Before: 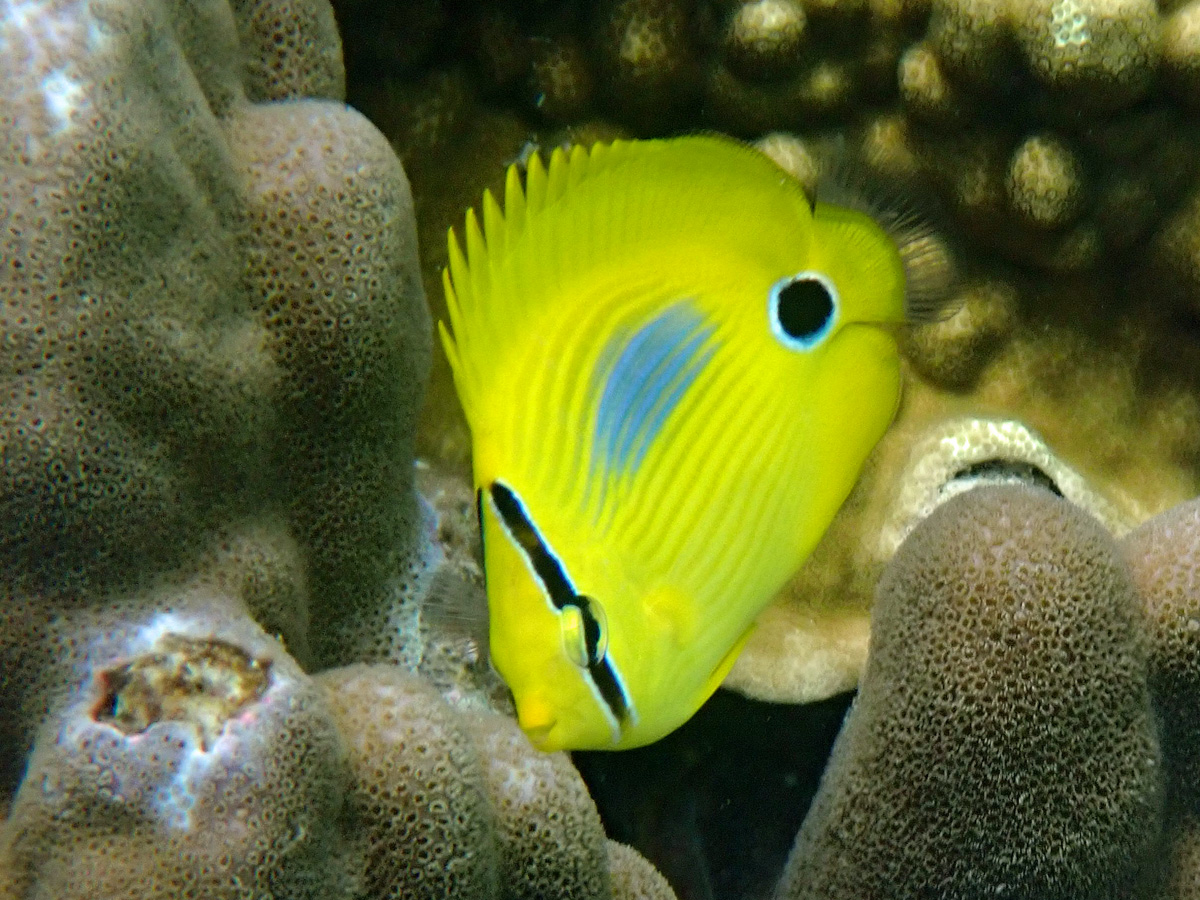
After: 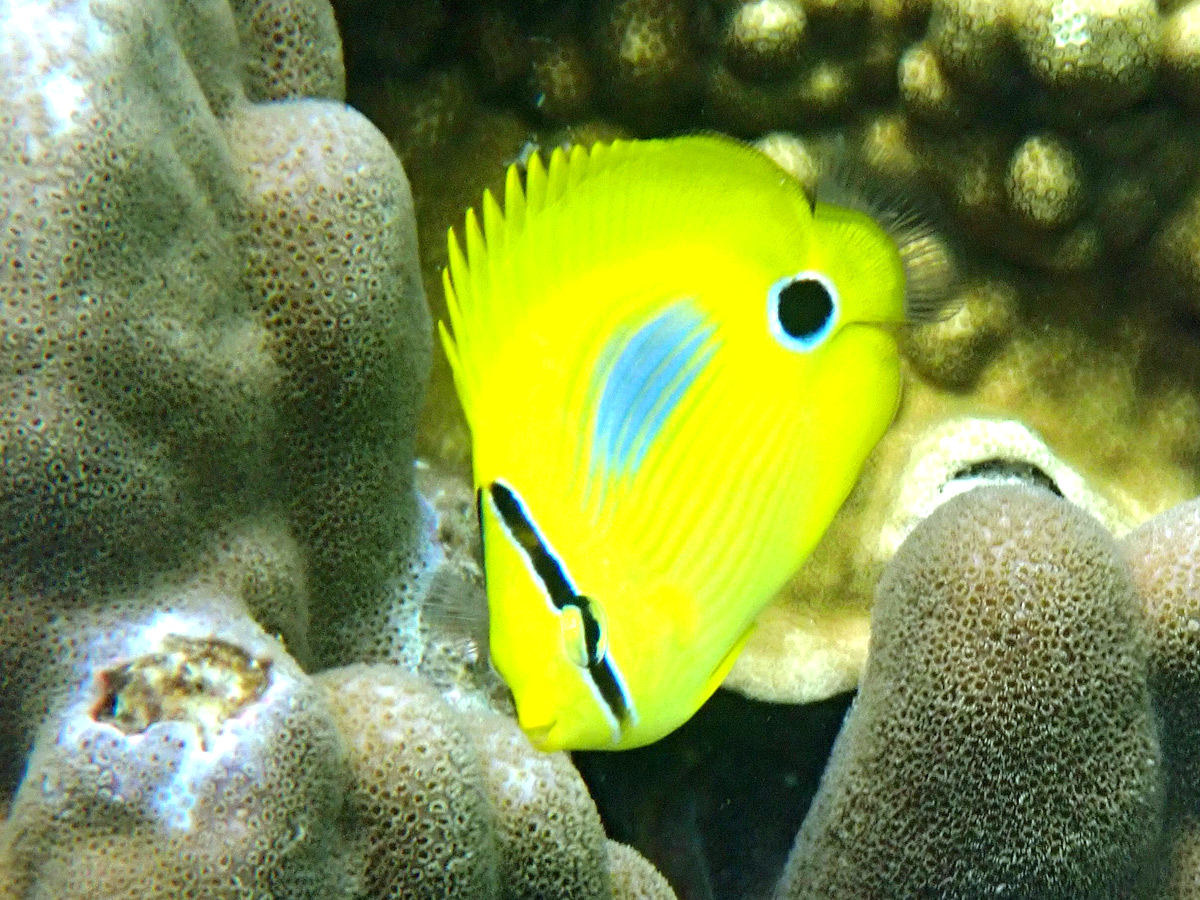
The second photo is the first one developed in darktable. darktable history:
white balance: red 0.925, blue 1.046
exposure: exposure 0.999 EV, compensate highlight preservation false
